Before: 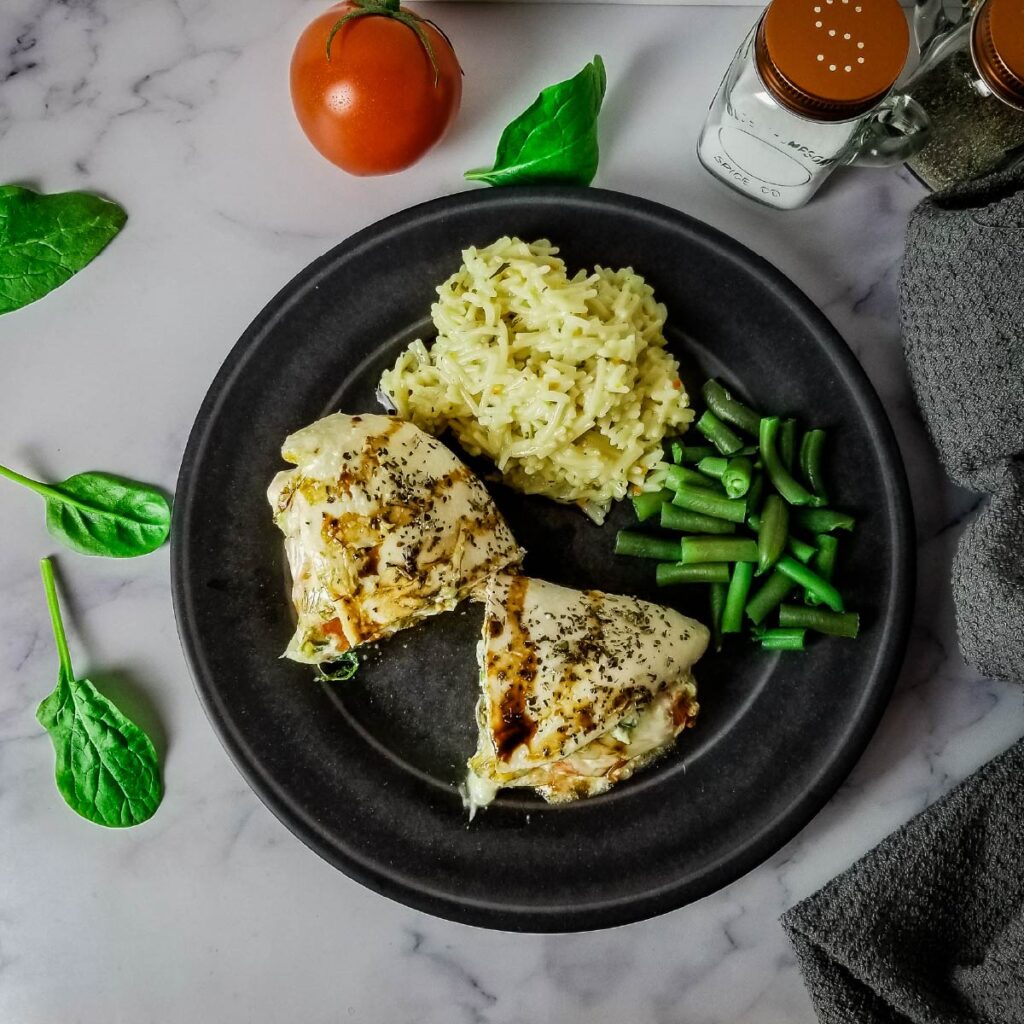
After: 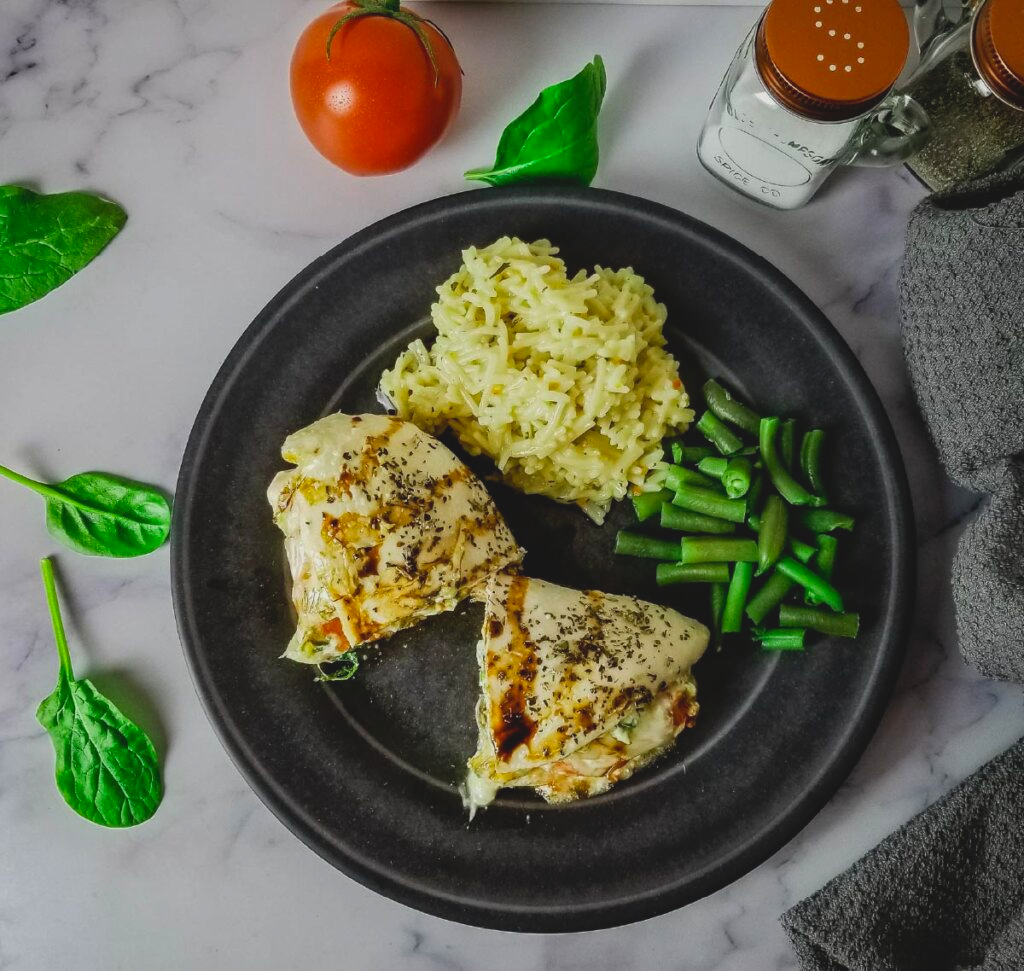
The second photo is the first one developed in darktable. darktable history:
crop and rotate: top 0%, bottom 5.097%
lowpass: radius 0.1, contrast 0.85, saturation 1.1, unbound 0
